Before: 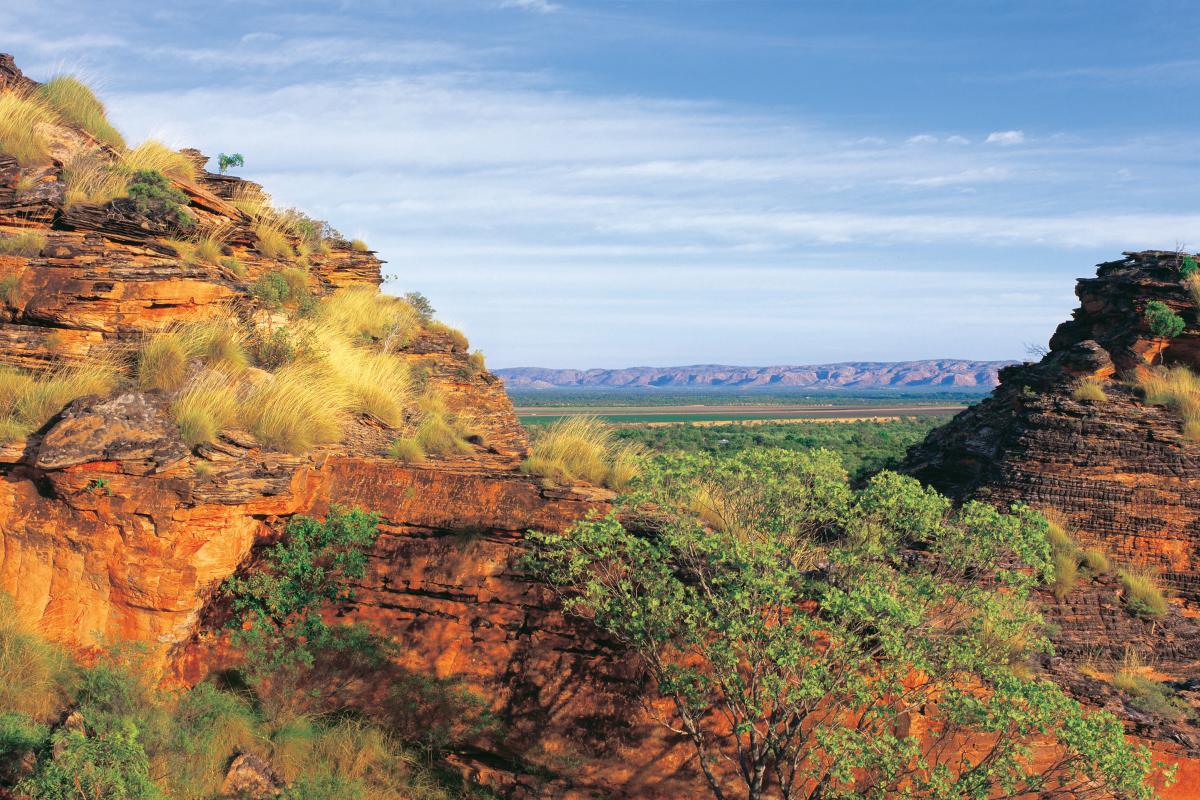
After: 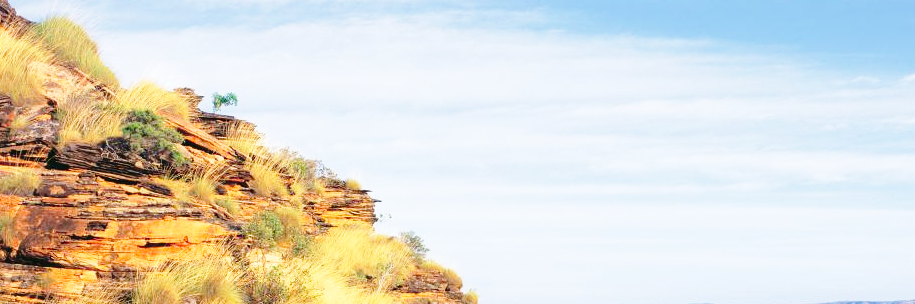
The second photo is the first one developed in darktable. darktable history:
crop: left 0.579%, top 7.627%, right 23.167%, bottom 54.275%
base curve: curves: ch0 [(0, 0) (0.028, 0.03) (0.121, 0.232) (0.46, 0.748) (0.859, 0.968) (1, 1)], preserve colors none
